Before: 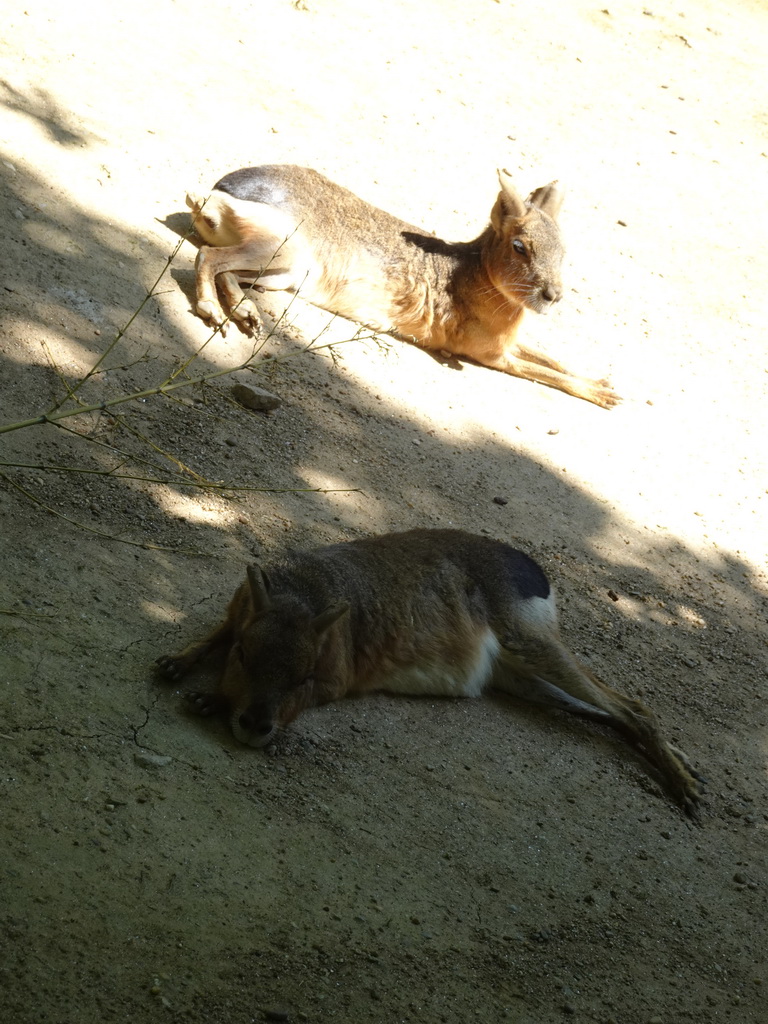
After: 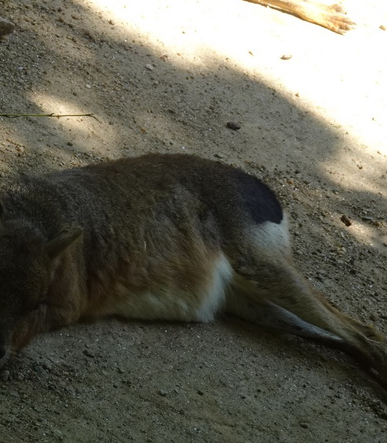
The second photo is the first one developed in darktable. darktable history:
crop: left 34.767%, top 36.658%, right 14.657%, bottom 20.019%
